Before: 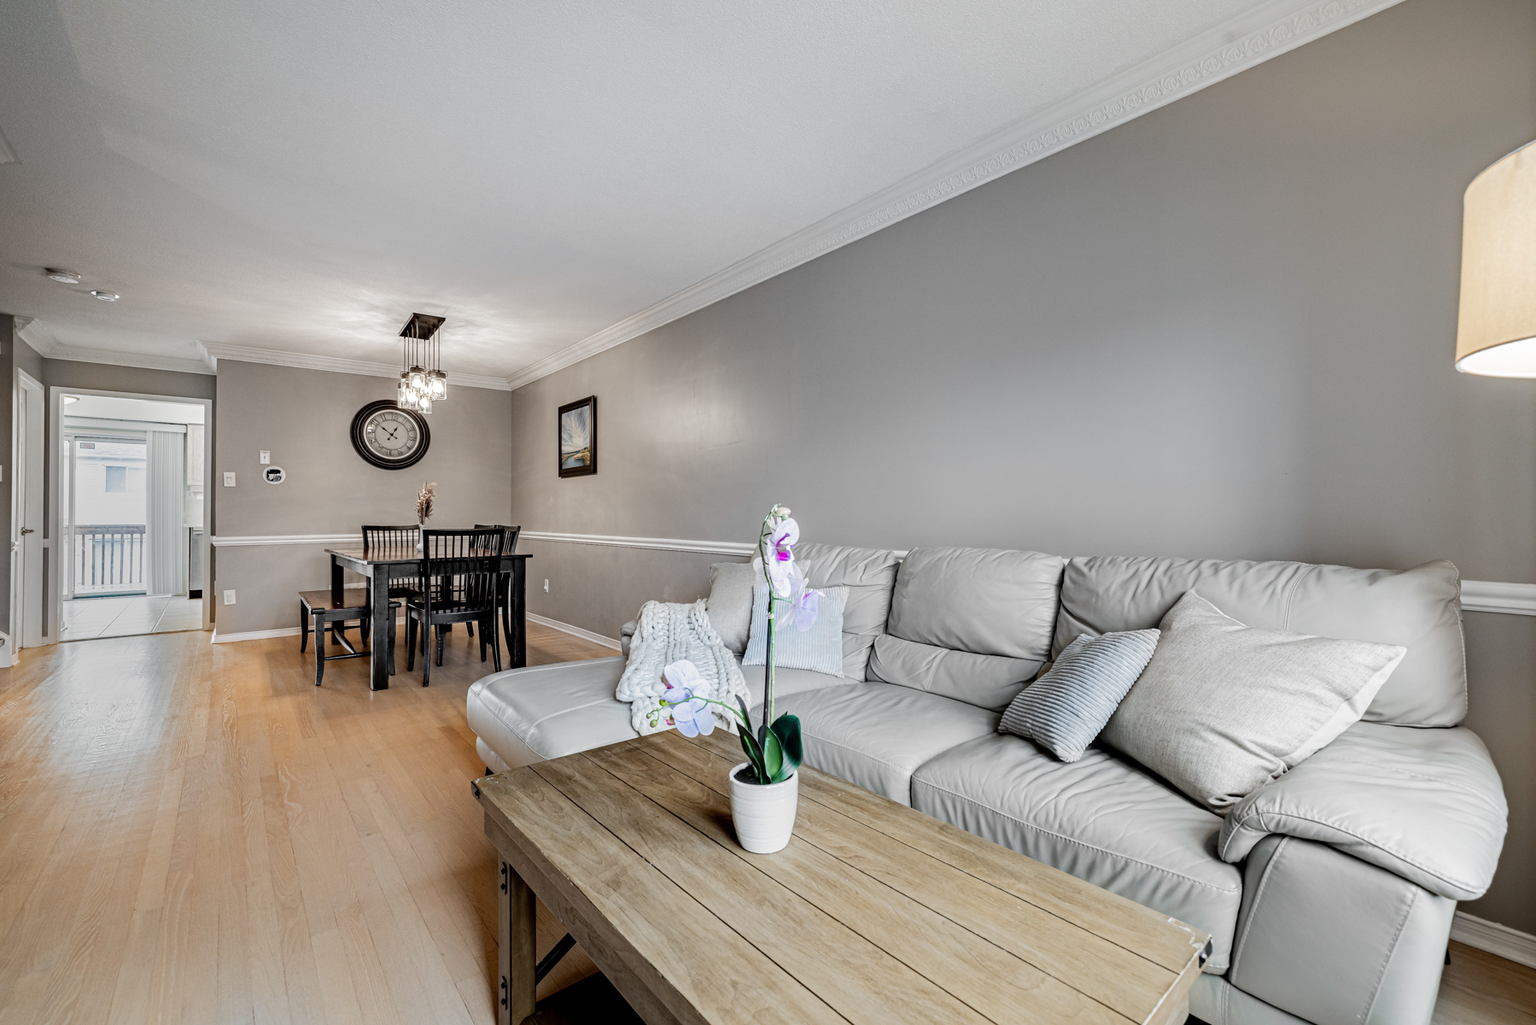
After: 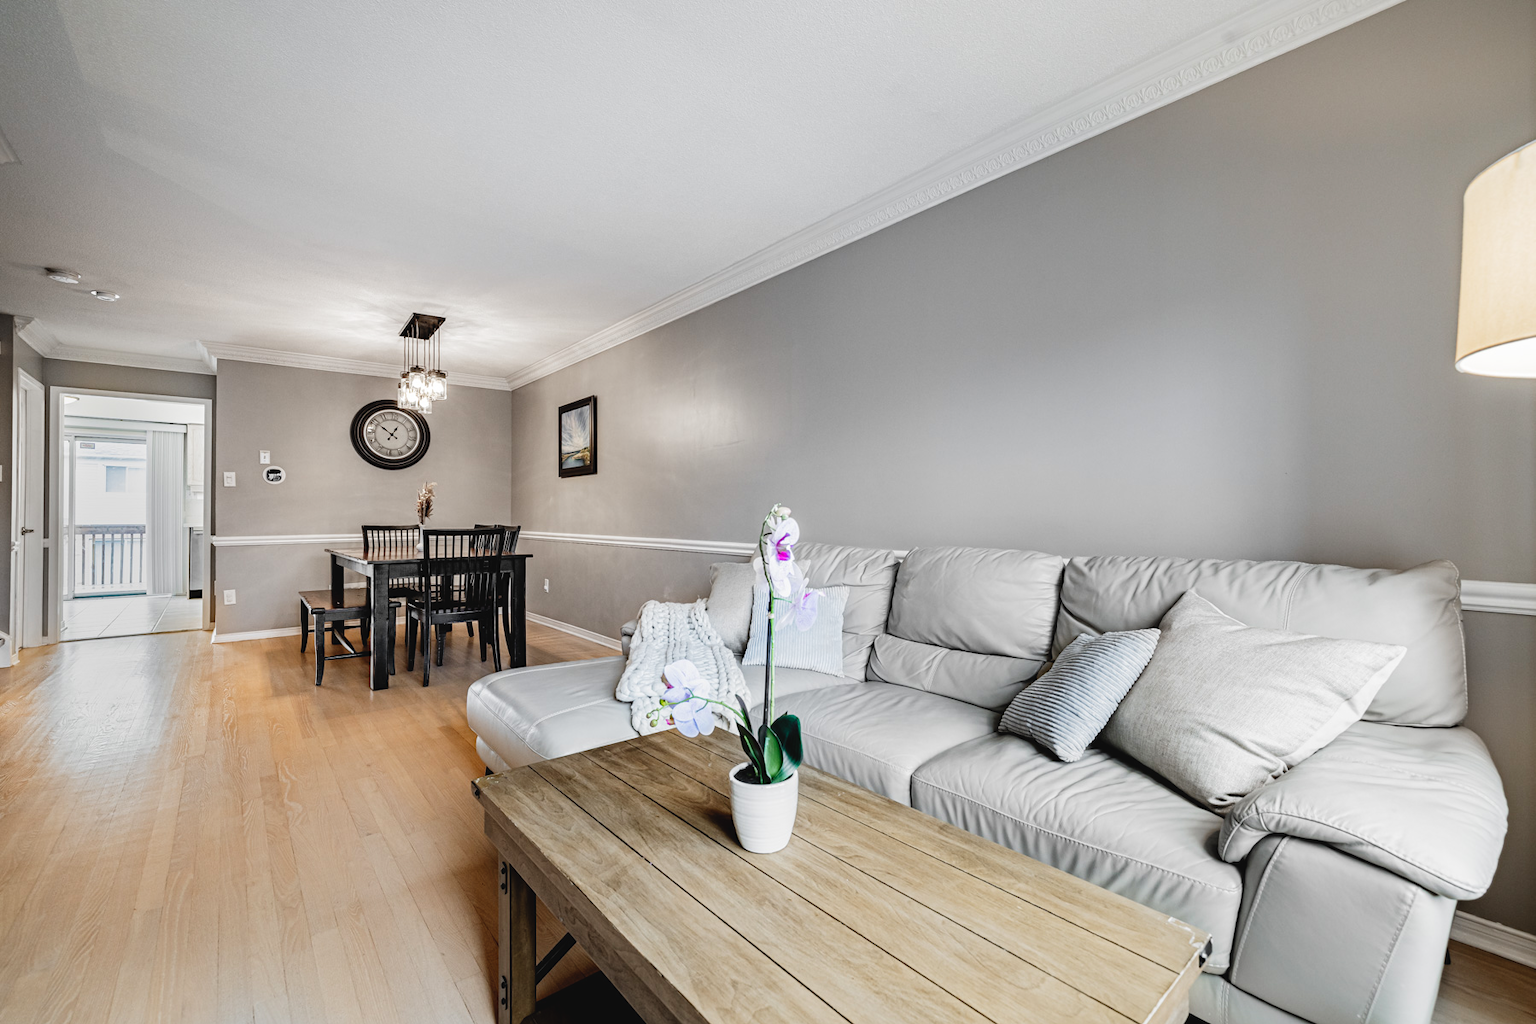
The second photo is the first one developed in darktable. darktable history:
tone curve: curves: ch0 [(0, 0.036) (0.119, 0.115) (0.466, 0.498) (0.715, 0.767) (0.817, 0.865) (1, 0.998)]; ch1 [(0, 0) (0.377, 0.424) (0.442, 0.491) (0.487, 0.498) (0.514, 0.512) (0.536, 0.577) (0.66, 0.724) (1, 1)]; ch2 [(0, 0) (0.38, 0.405) (0.463, 0.443) (0.492, 0.486) (0.526, 0.541) (0.578, 0.598) (1, 1)], preserve colors none
